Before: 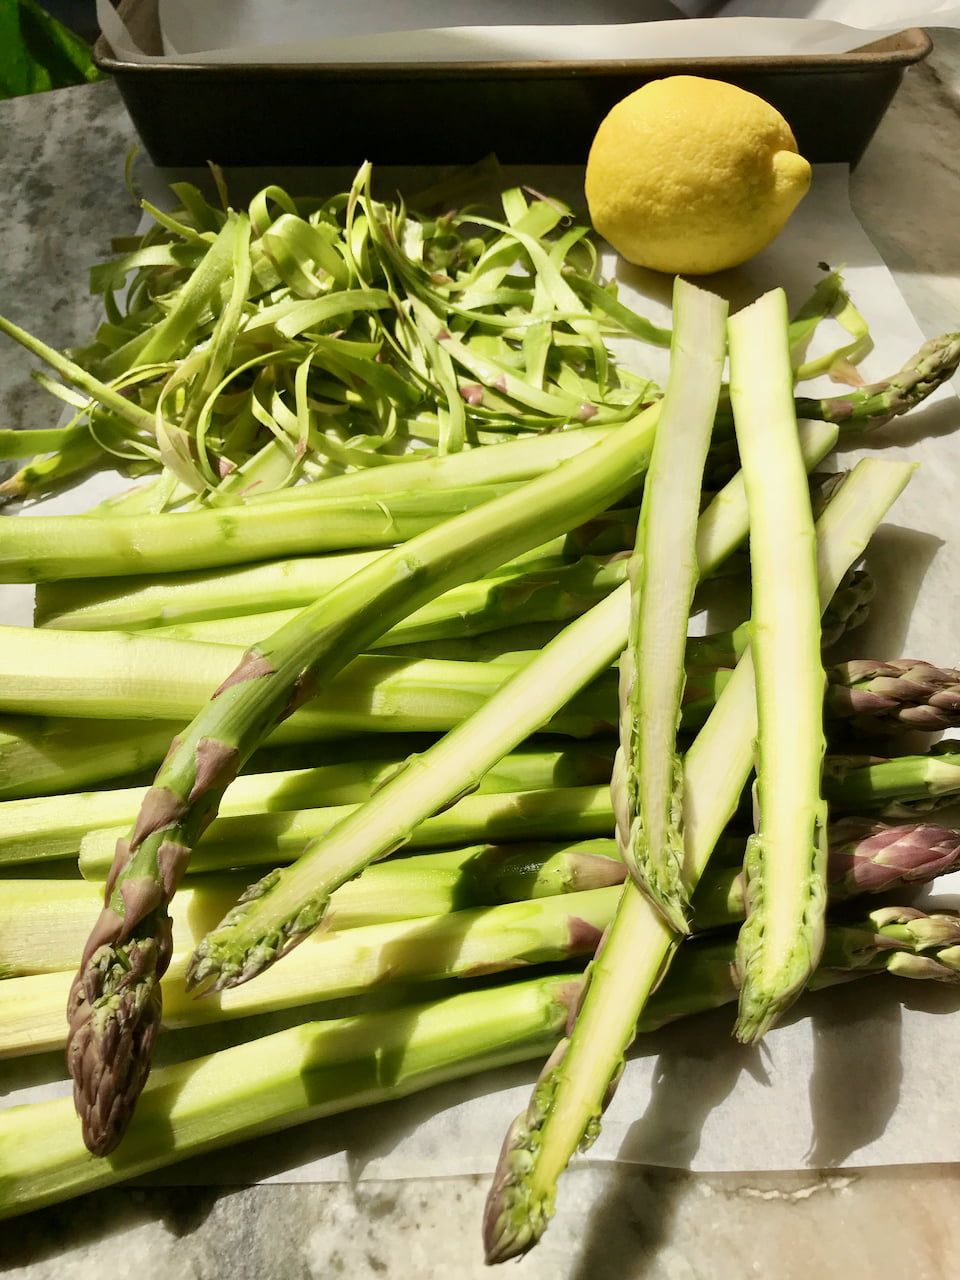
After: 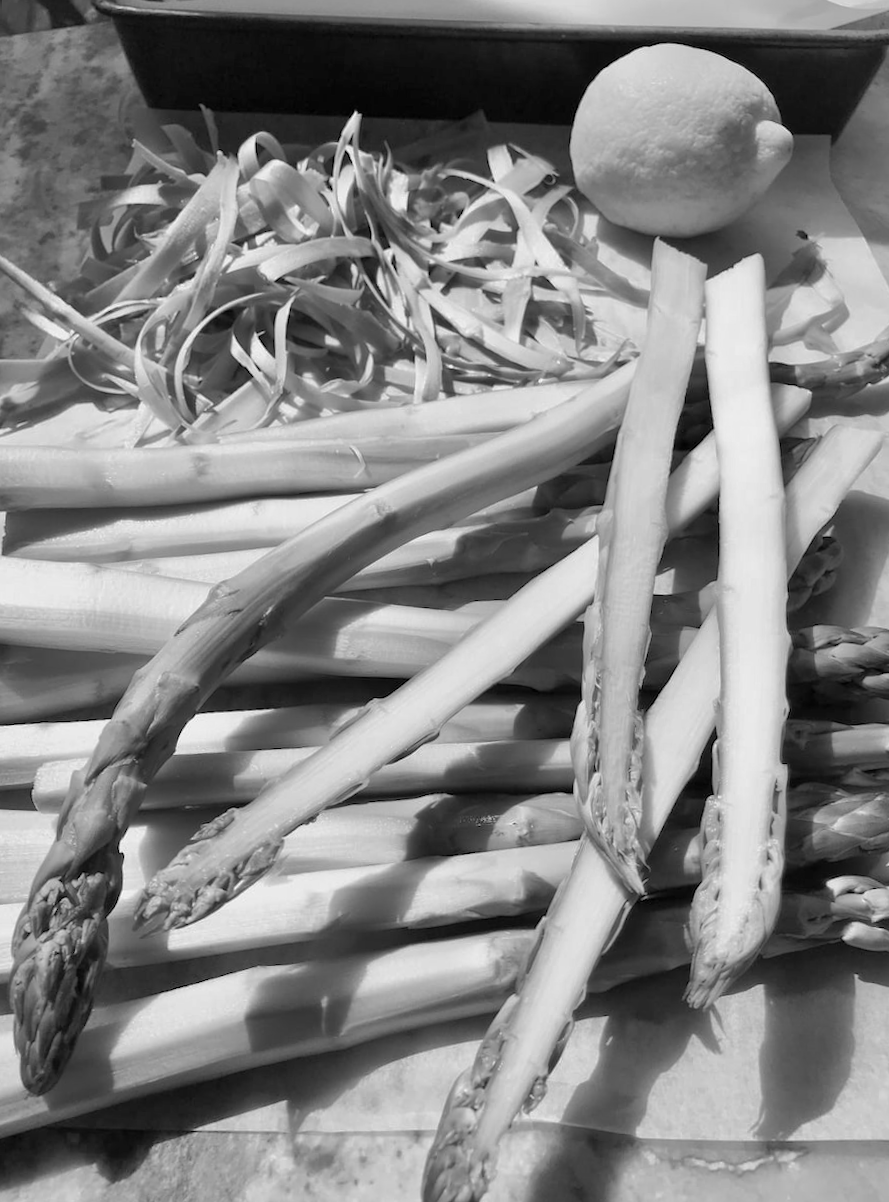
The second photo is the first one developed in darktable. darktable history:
monochrome: on, module defaults
sharpen: radius 2.883, amount 0.868, threshold 47.523
shadows and highlights: on, module defaults
velvia: on, module defaults
crop and rotate: angle -2.38°
rotate and perspective: rotation 0.226°, lens shift (vertical) -0.042, crop left 0.023, crop right 0.982, crop top 0.006, crop bottom 0.994
